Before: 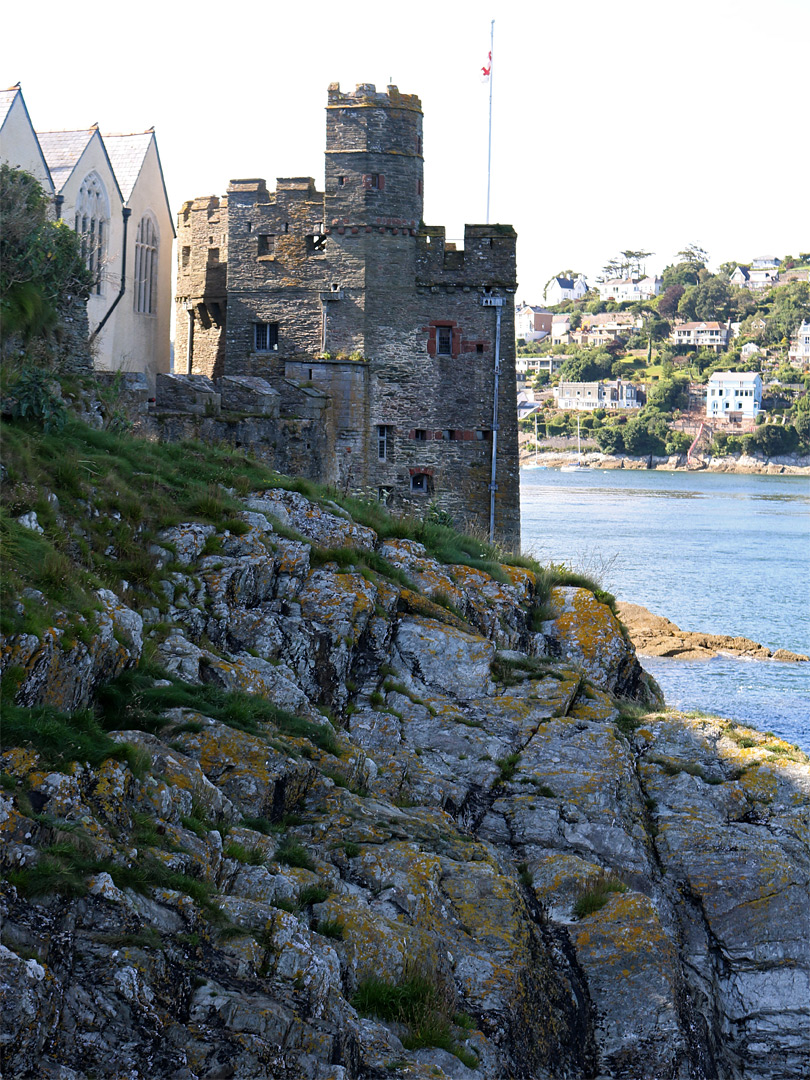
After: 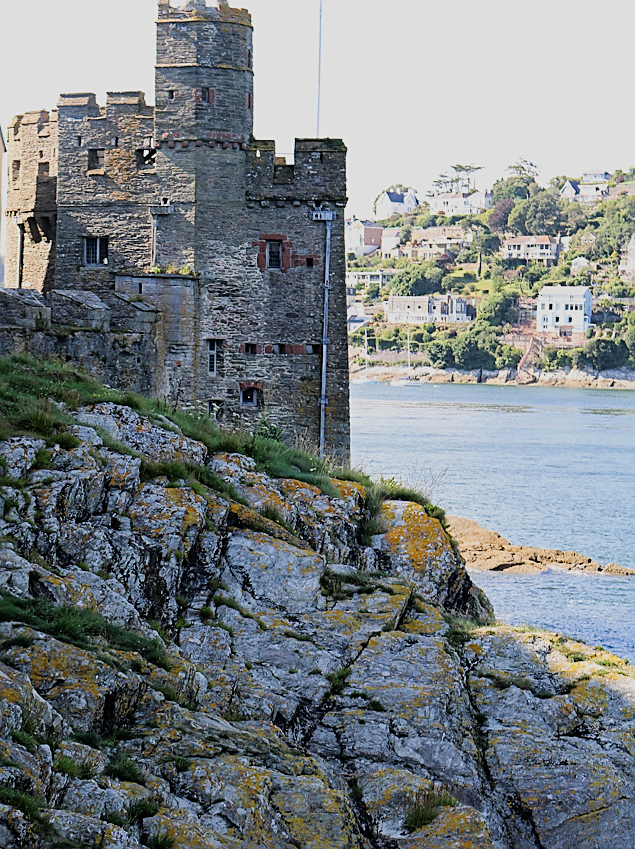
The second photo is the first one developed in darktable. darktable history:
exposure: black level correction -0.002, exposure 0.536 EV, compensate highlight preservation false
crop and rotate: left 21.039%, top 8.076%, right 0.467%, bottom 13.311%
filmic rgb: black relative exposure -7.19 EV, white relative exposure 5.34 EV, hardness 3.03
sharpen: on, module defaults
